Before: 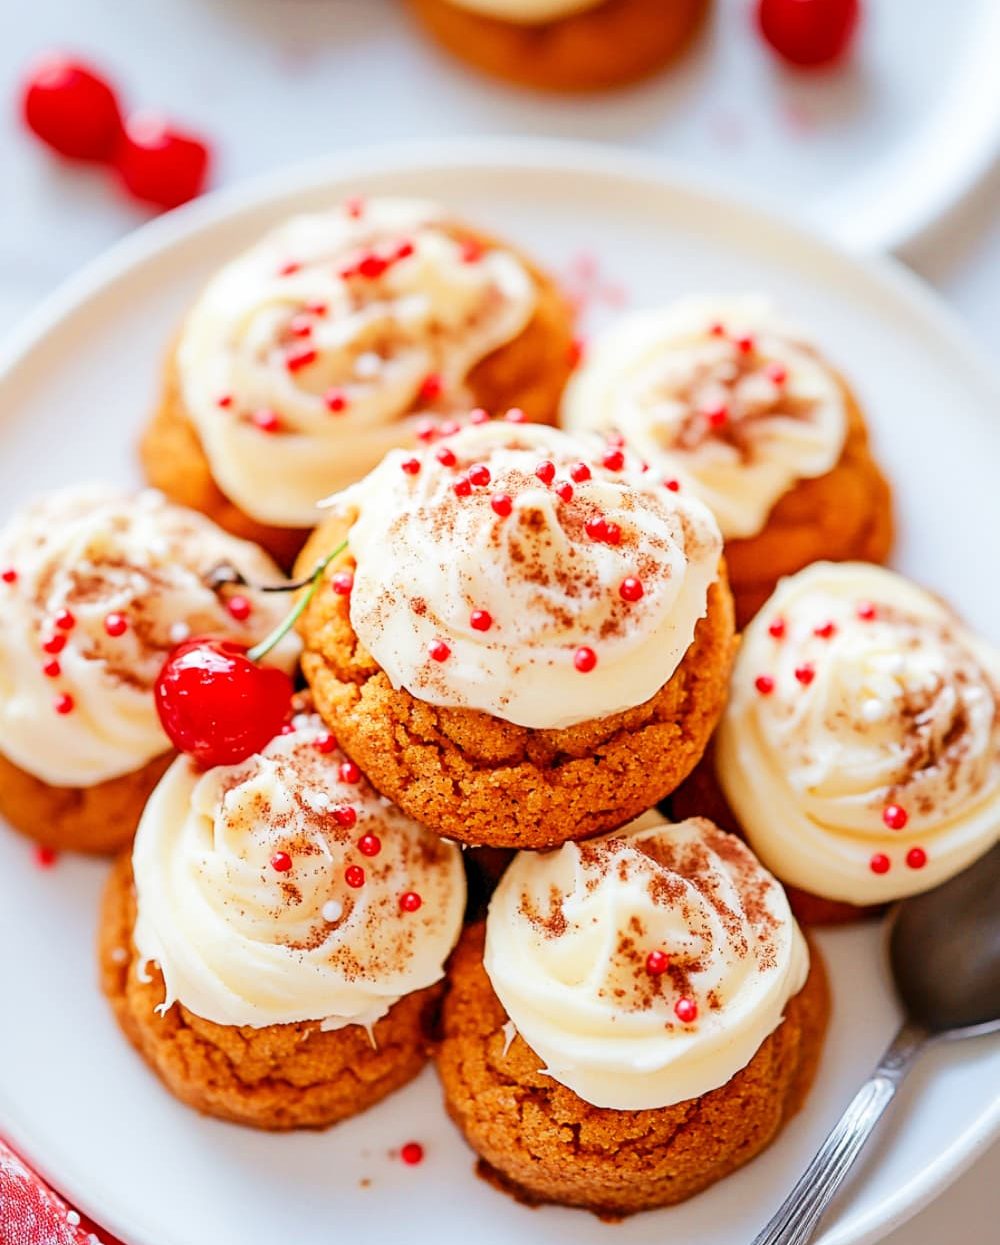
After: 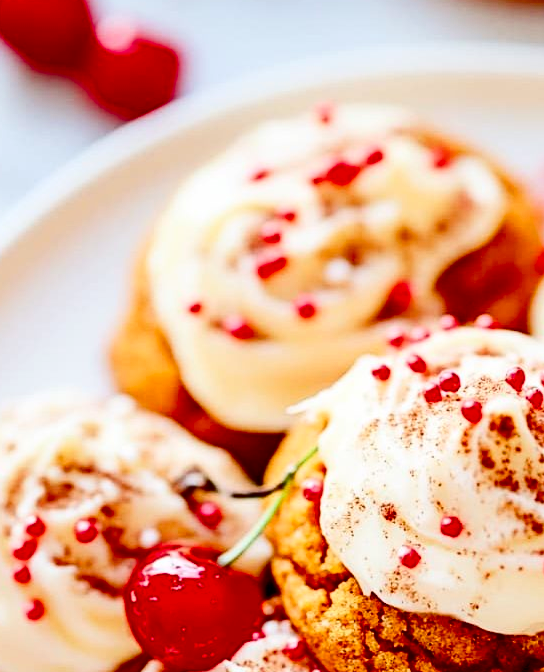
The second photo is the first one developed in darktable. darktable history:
crop and rotate: left 3.029%, top 7.613%, right 42.479%, bottom 38.366%
contrast brightness saturation: contrast 0.244, brightness -0.237, saturation 0.141
color balance rgb: shadows lift › chroma 2.966%, shadows lift › hue 280.55°, perceptual saturation grading › global saturation 20%, perceptual saturation grading › highlights -25.614%, perceptual saturation grading › shadows 24.207%
